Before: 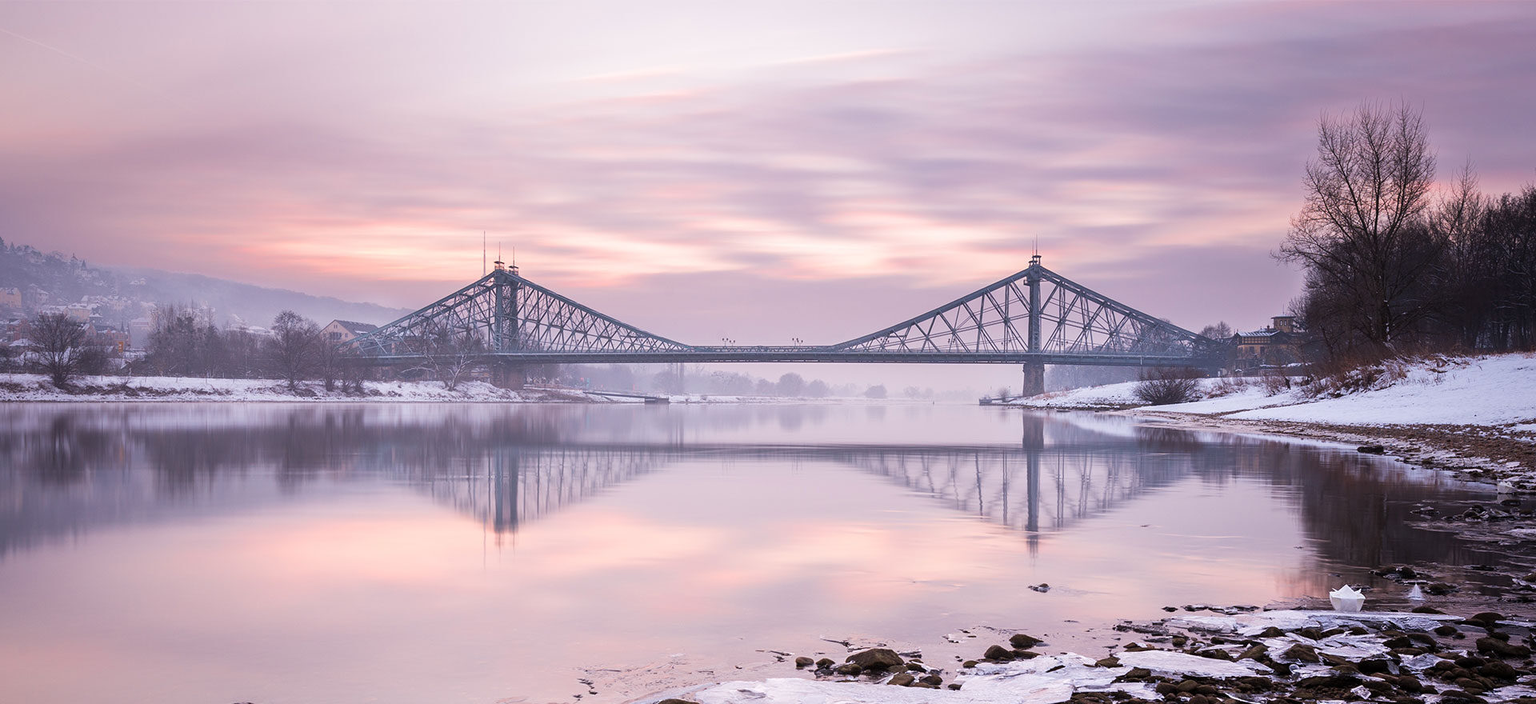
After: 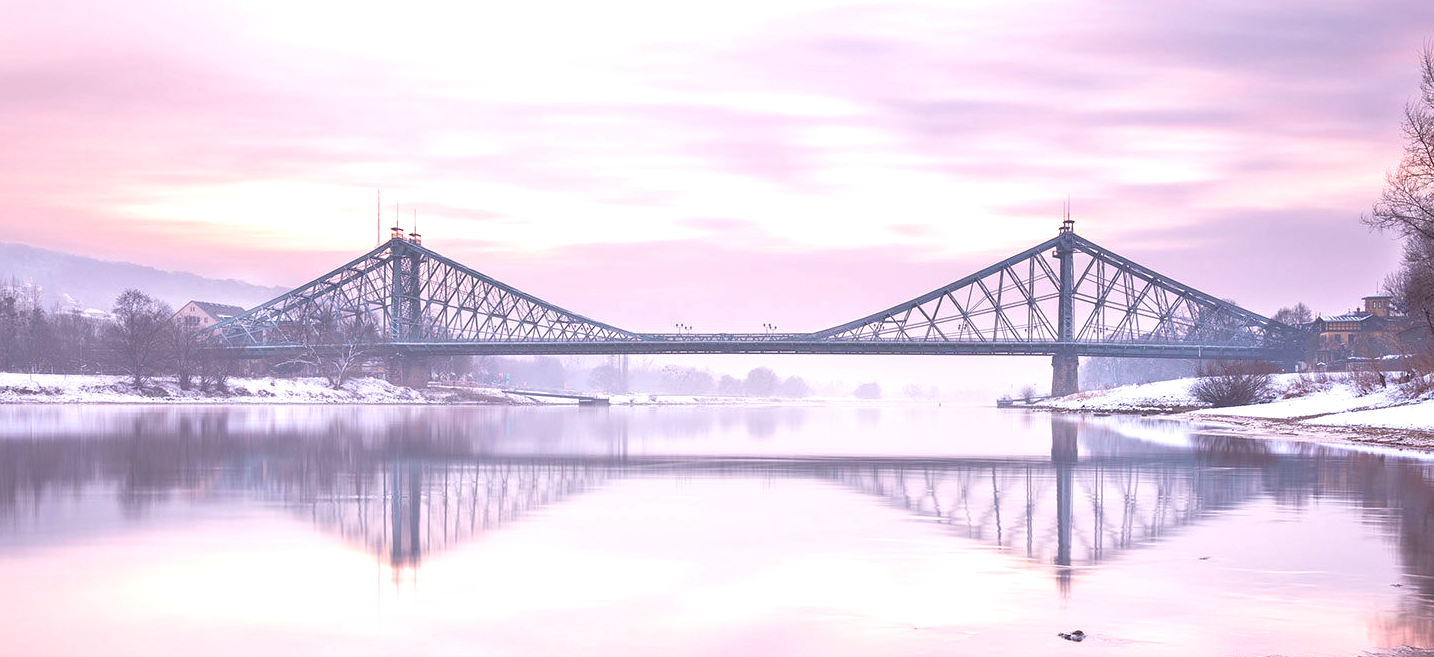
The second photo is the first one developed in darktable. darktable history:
exposure: black level correction 0, exposure 0.7 EV, compensate exposure bias true, compensate highlight preservation false
tone equalizer: -7 EV 0.15 EV, -6 EV 0.6 EV, -5 EV 1.15 EV, -4 EV 1.33 EV, -3 EV 1.15 EV, -2 EV 0.6 EV, -1 EV 0.15 EV, mask exposure compensation -0.5 EV
crop and rotate: left 11.831%, top 11.346%, right 13.429%, bottom 13.899%
